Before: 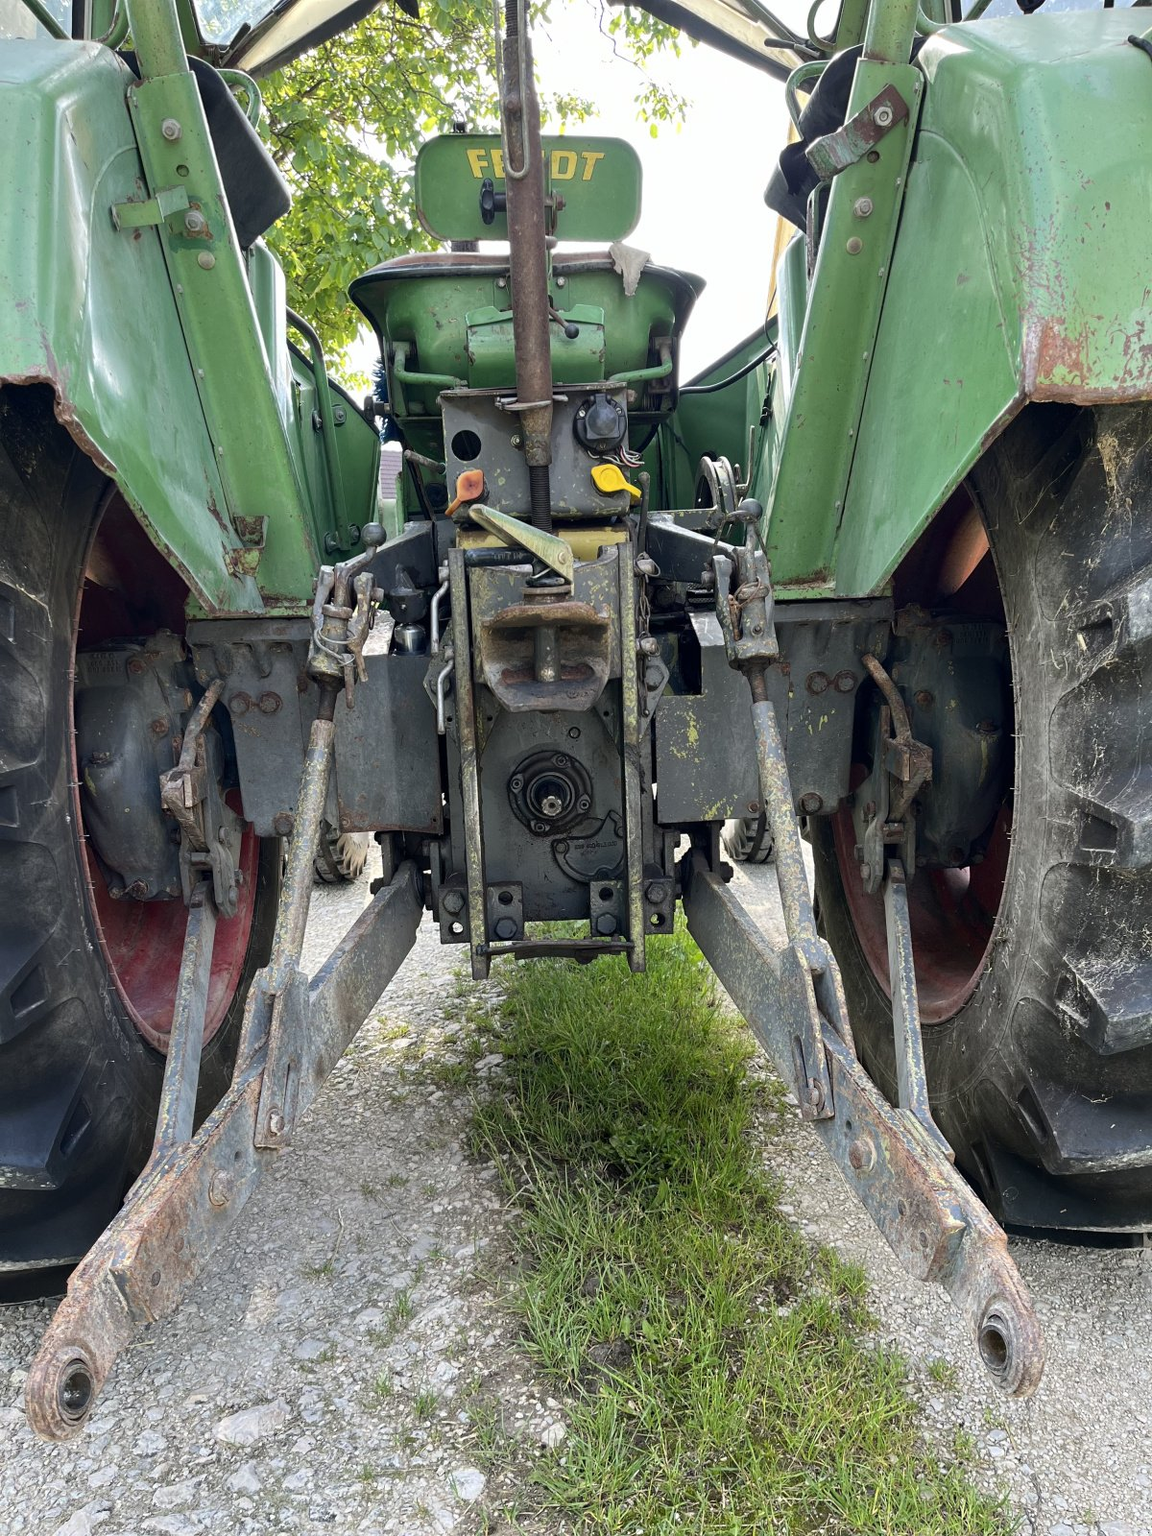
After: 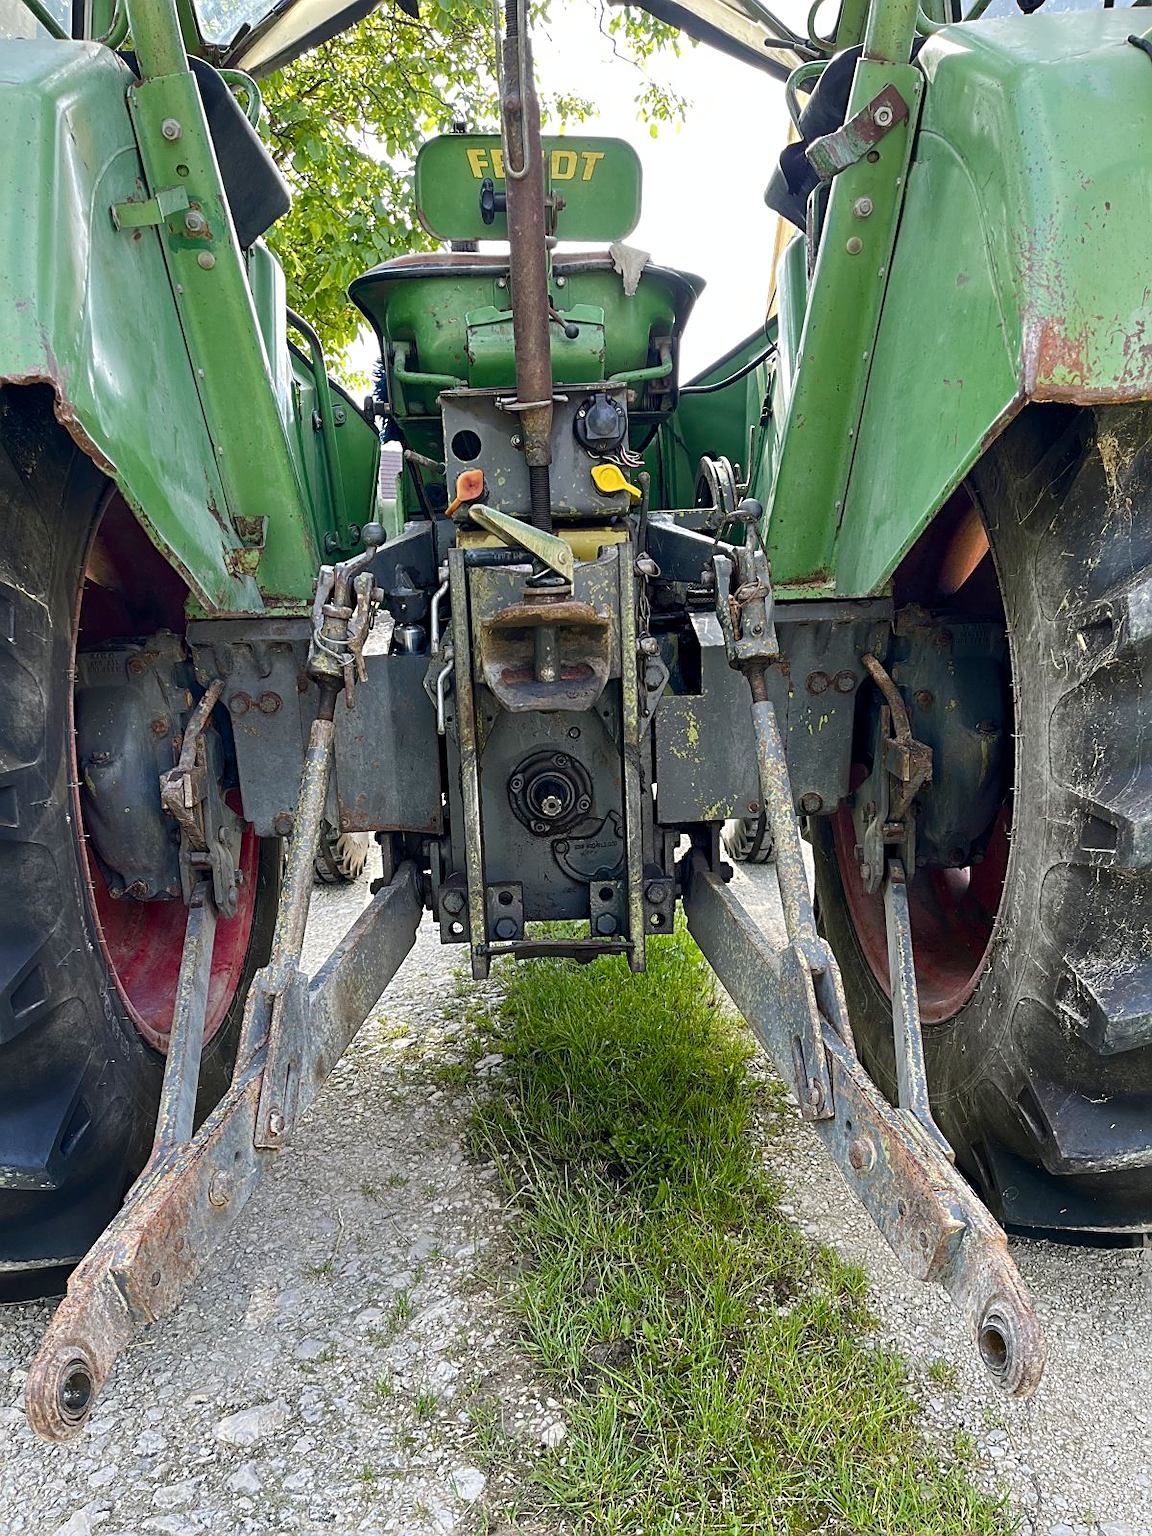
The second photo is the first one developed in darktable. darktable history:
color balance rgb: perceptual saturation grading › global saturation 0.8%, perceptual saturation grading › mid-tones 6.17%, perceptual saturation grading › shadows 71.349%
tone equalizer: edges refinement/feathering 500, mask exposure compensation -1.57 EV, preserve details no
sharpen: on, module defaults
